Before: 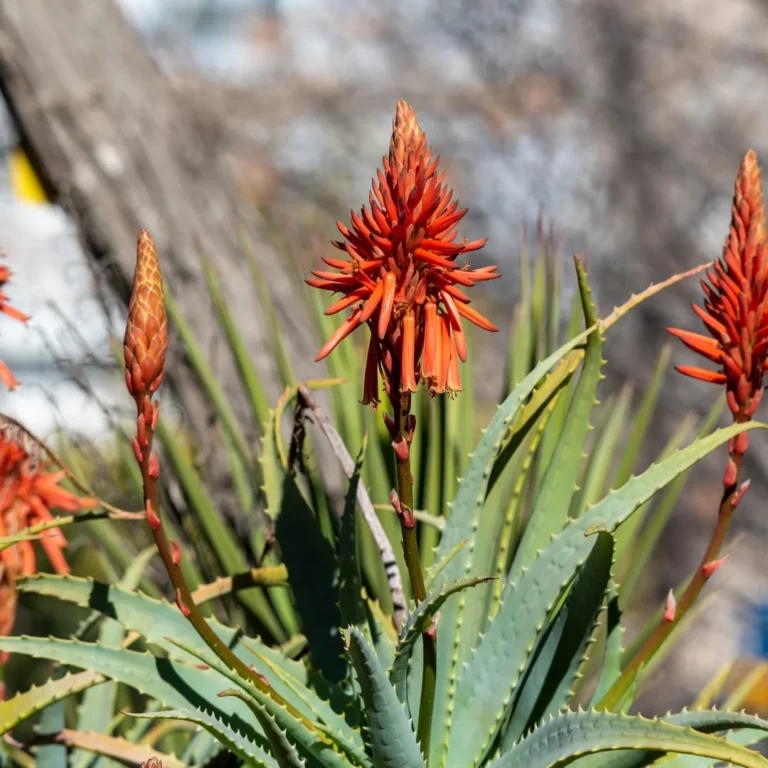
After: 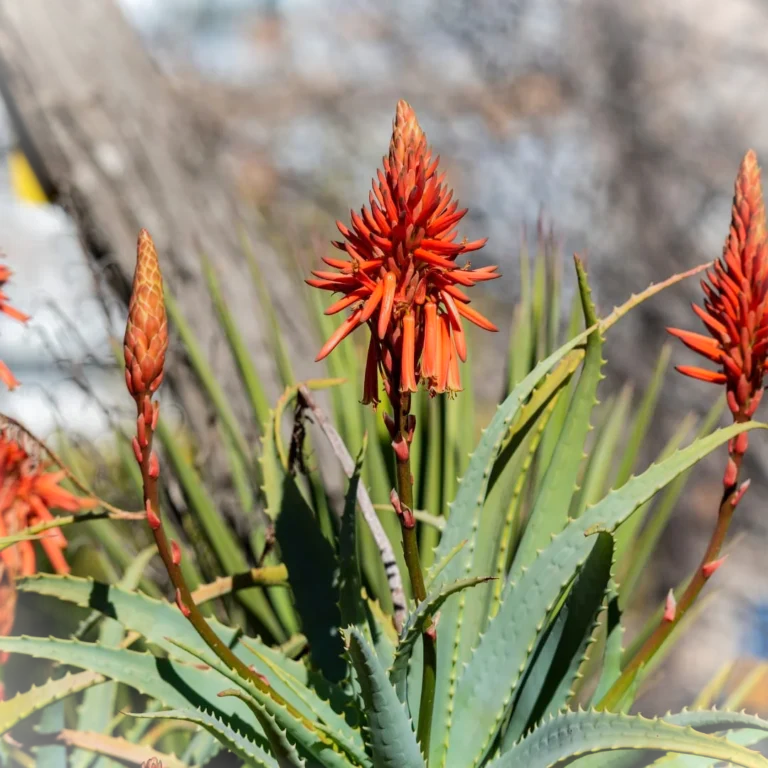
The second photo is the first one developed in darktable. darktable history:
vignetting: fall-off start 100%, brightness 0.3, saturation 0
base curve: curves: ch0 [(0, 0) (0.235, 0.266) (0.503, 0.496) (0.786, 0.72) (1, 1)]
